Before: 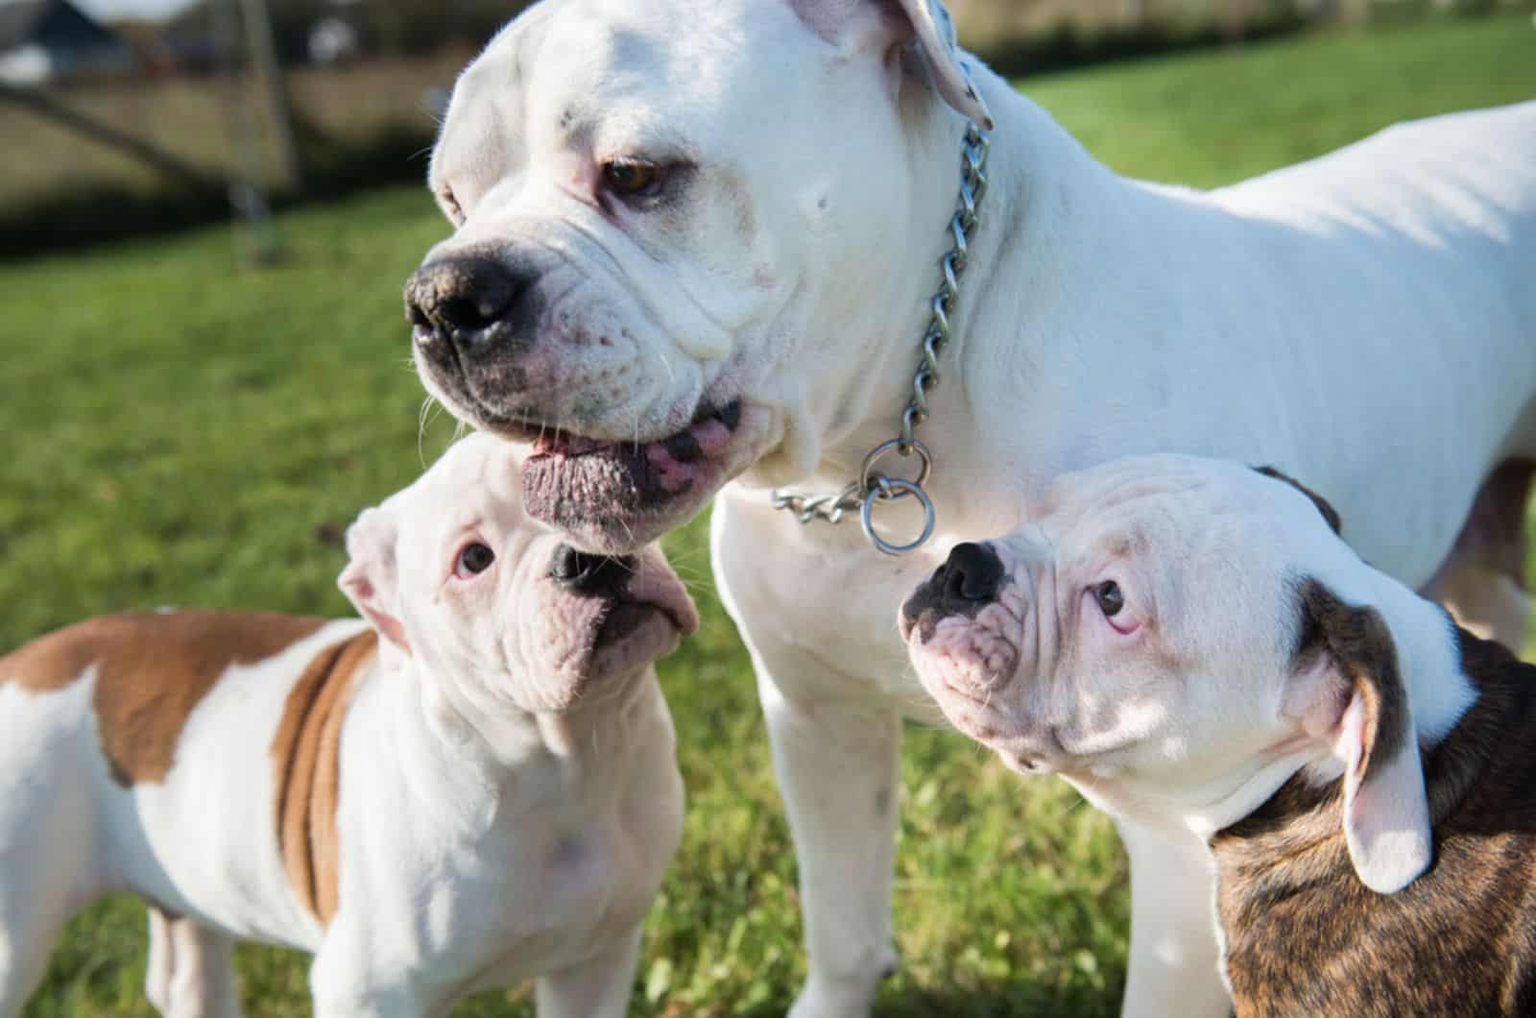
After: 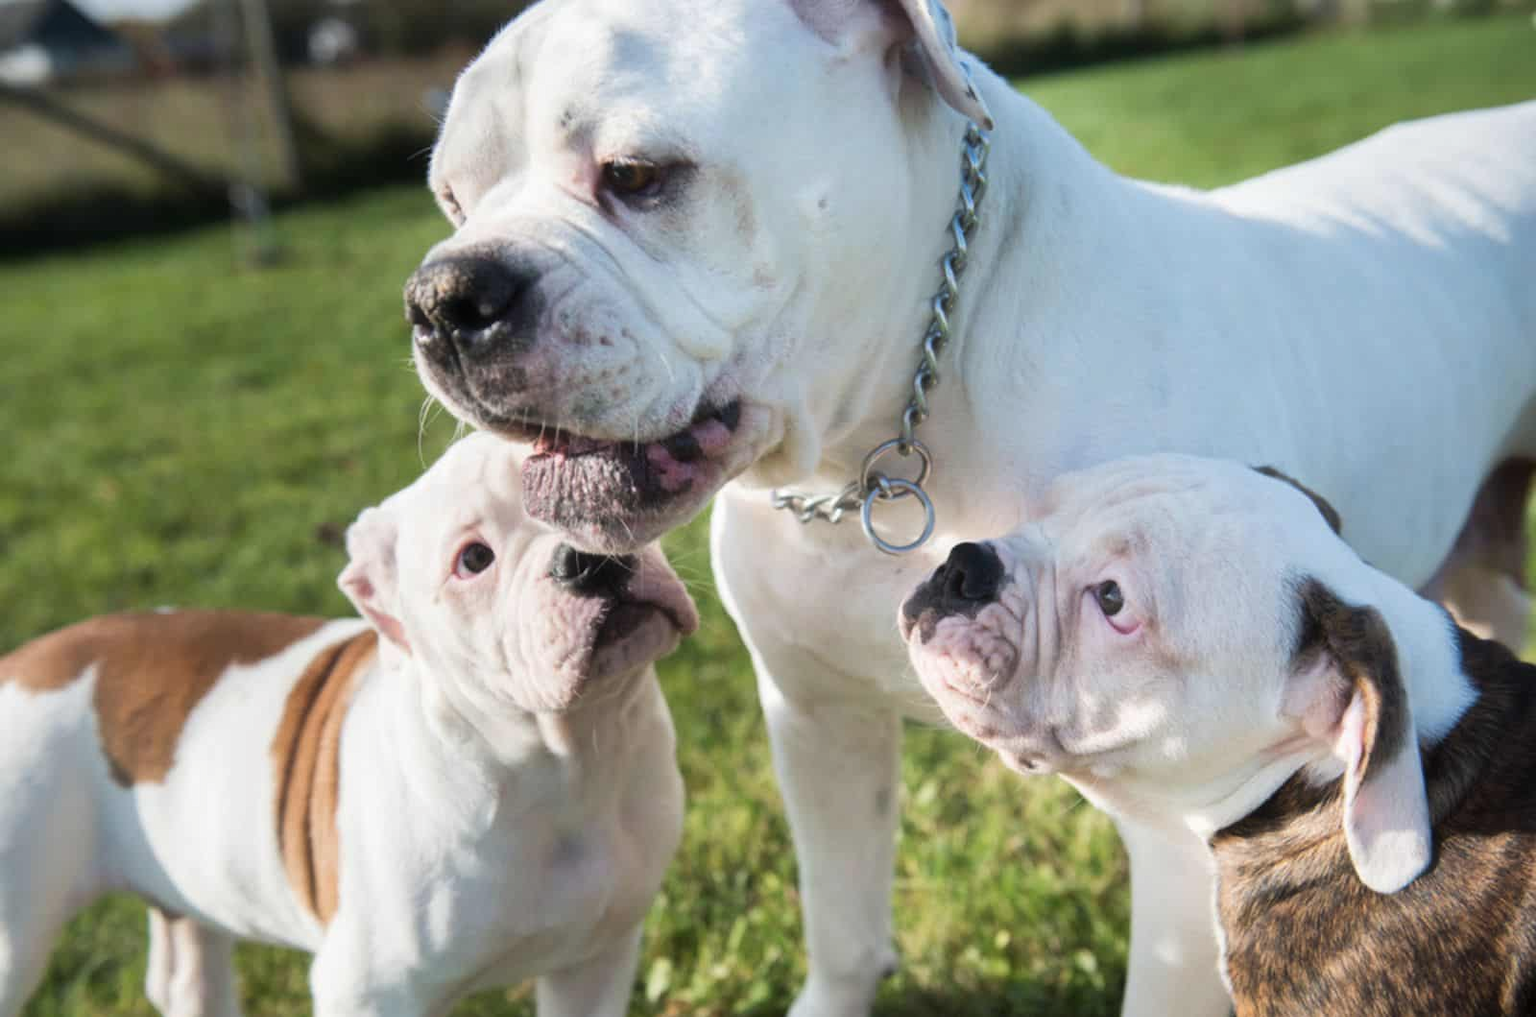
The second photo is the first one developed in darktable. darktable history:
haze removal: strength -0.109, compatibility mode true, adaptive false
